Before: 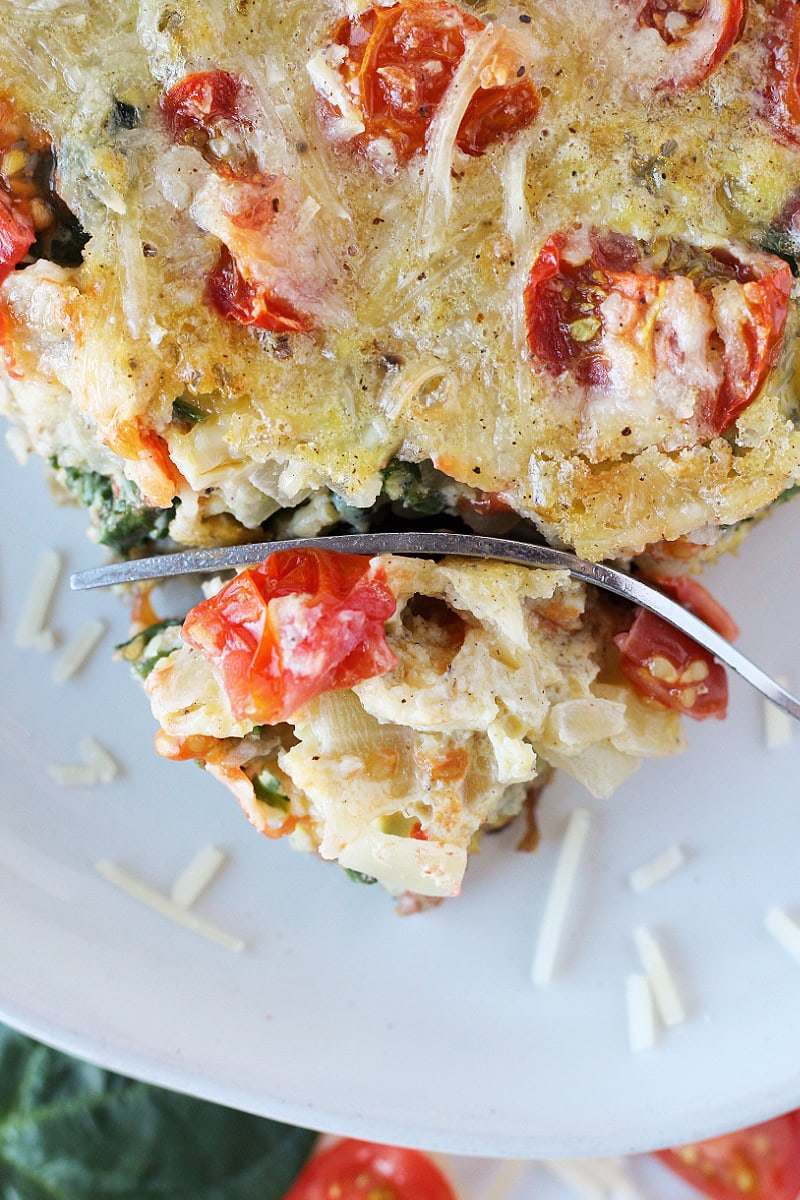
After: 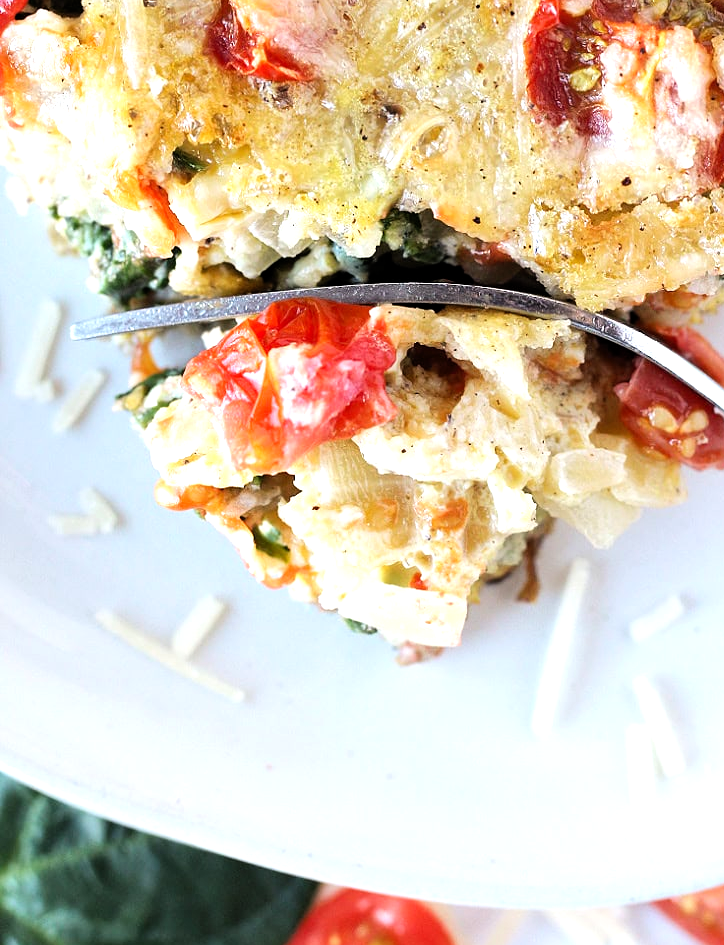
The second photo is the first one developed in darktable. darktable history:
levels: levels [0, 0.43, 0.859]
crop: top 20.916%, right 9.437%, bottom 0.316%
filmic rgb: black relative exposure -12.8 EV, white relative exposure 2.8 EV, threshold 3 EV, target black luminance 0%, hardness 8.54, latitude 70.41%, contrast 1.133, shadows ↔ highlights balance -0.395%, color science v4 (2020), enable highlight reconstruction true
